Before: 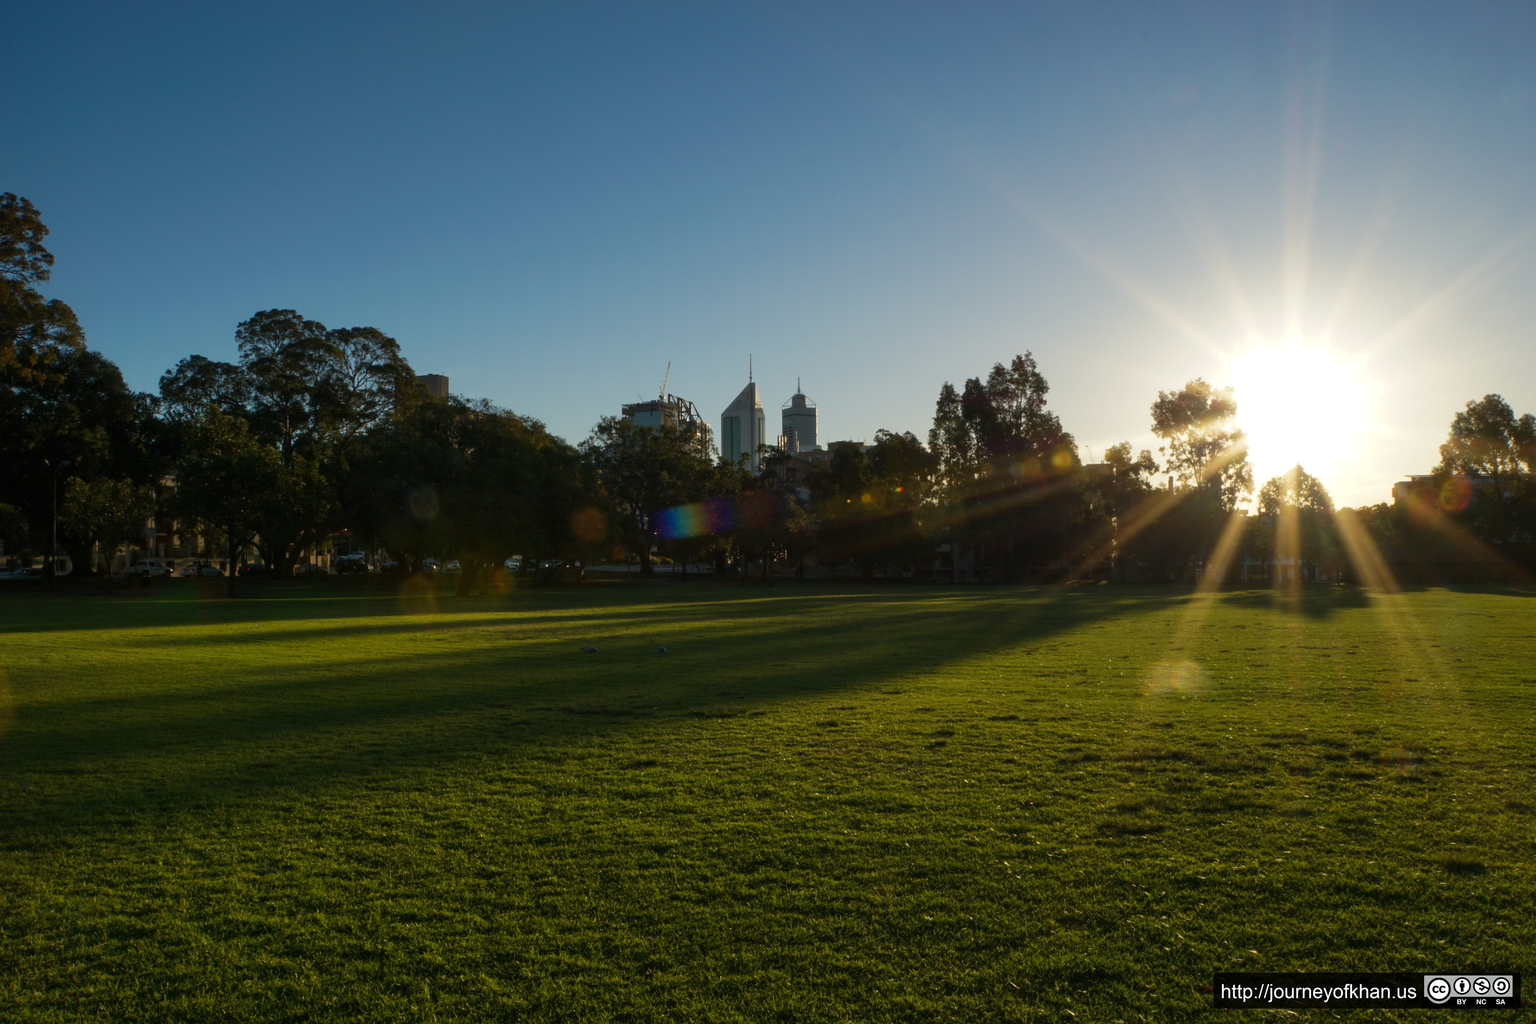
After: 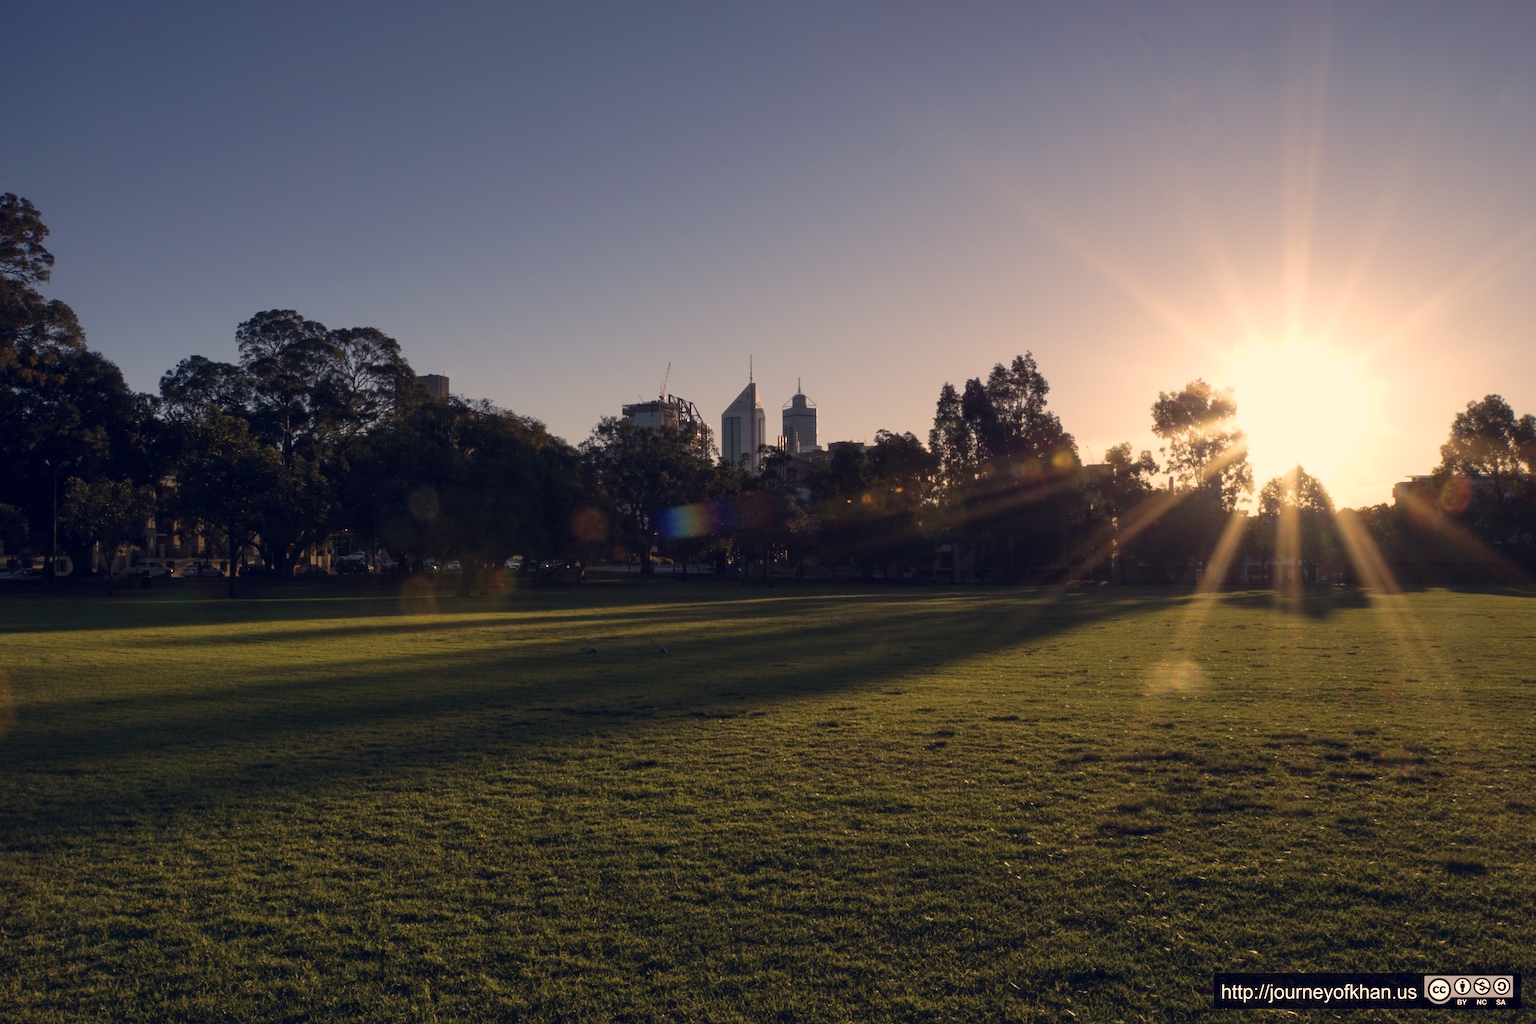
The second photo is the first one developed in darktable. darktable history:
color correction: highlights a* 19.59, highlights b* 27.49, shadows a* 3.46, shadows b* -17.28, saturation 0.73
